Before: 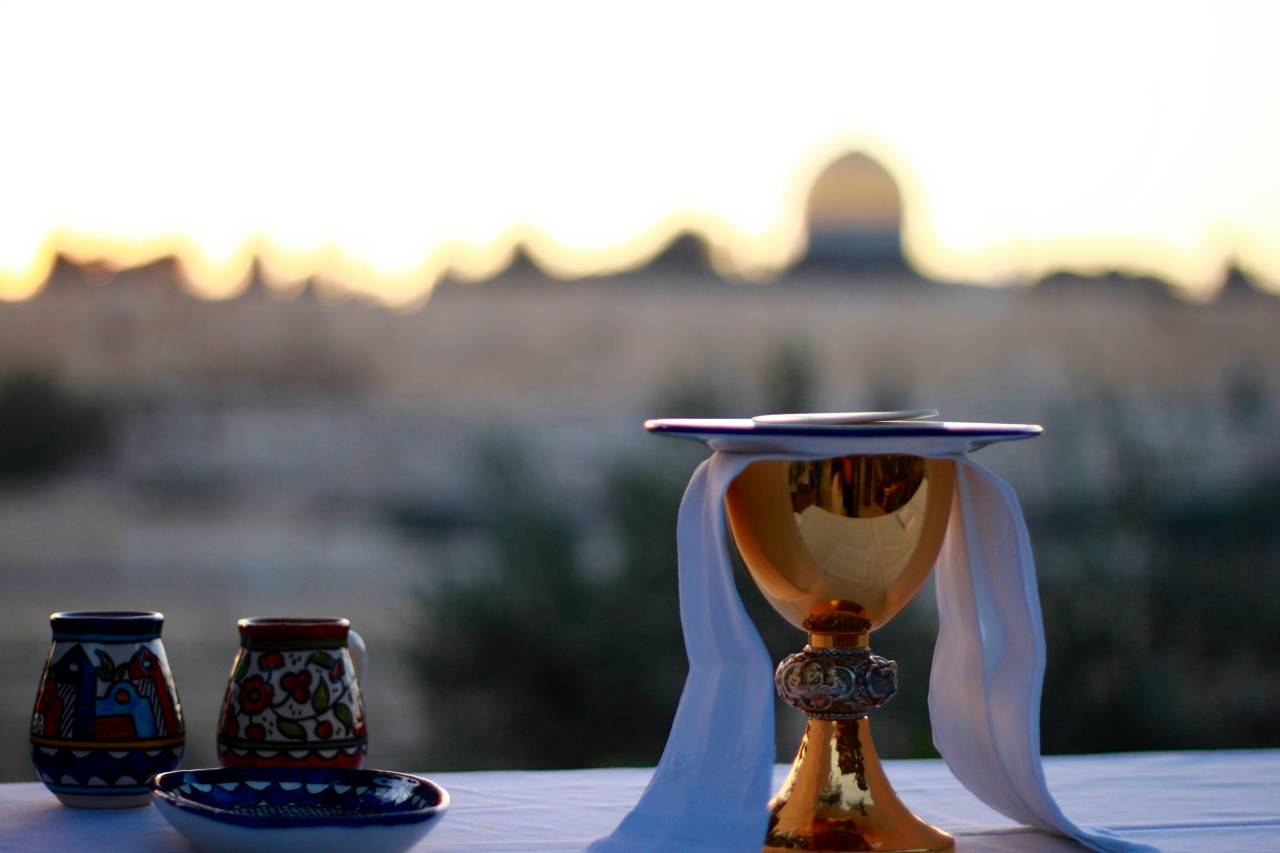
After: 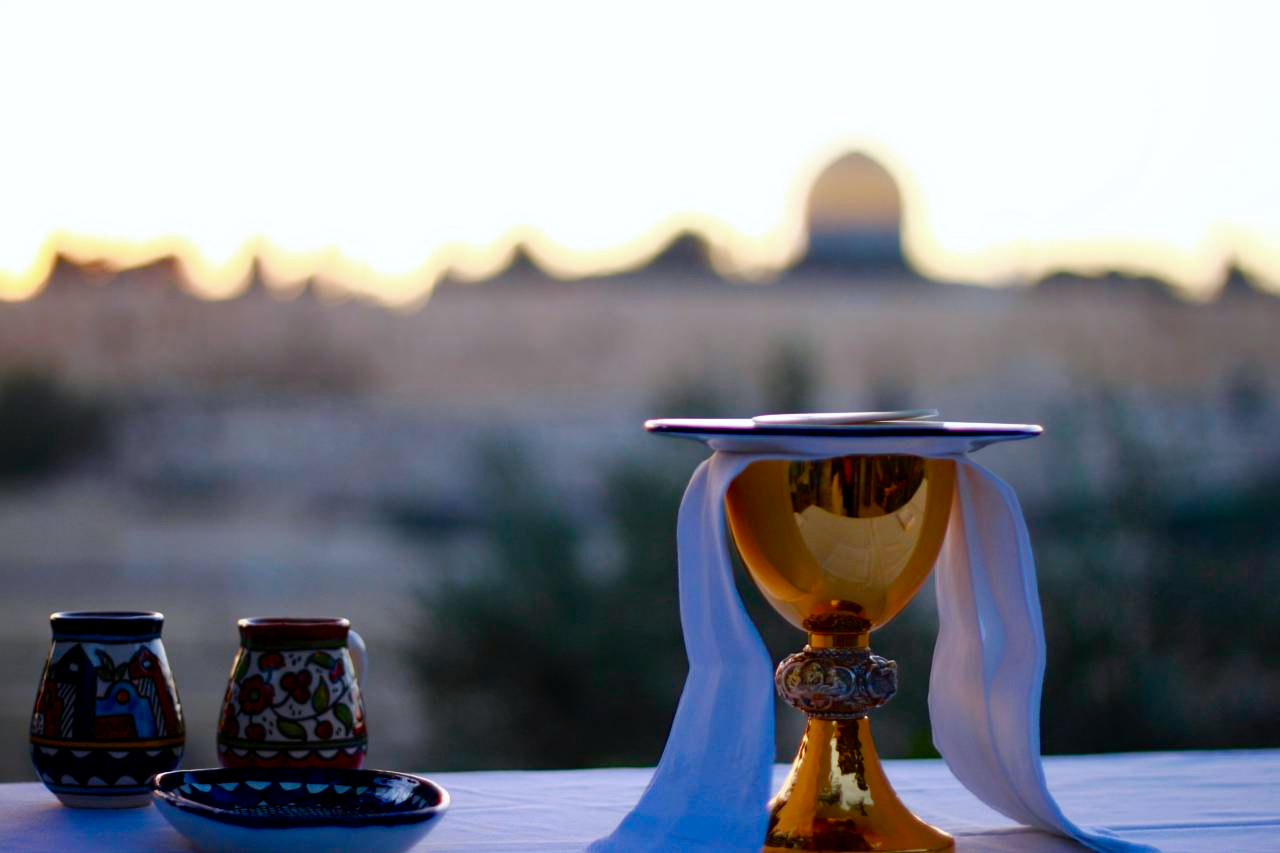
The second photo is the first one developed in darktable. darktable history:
color balance rgb: perceptual saturation grading › global saturation 20%, perceptual saturation grading › highlights -25%, perceptual saturation grading › shadows 50%
white balance: red 0.984, blue 1.059
